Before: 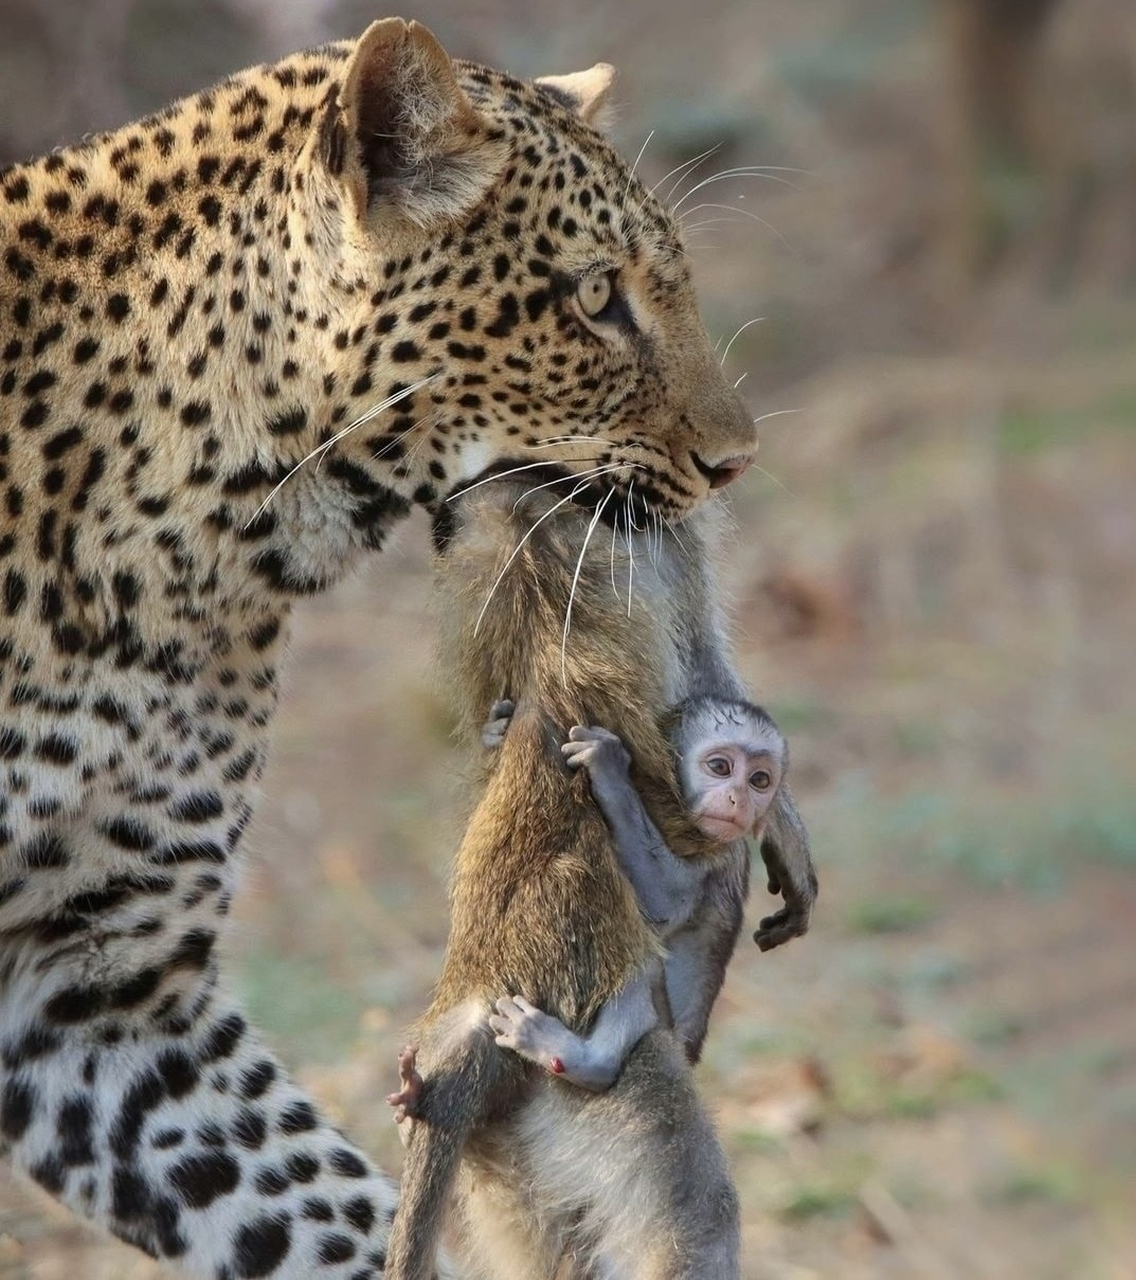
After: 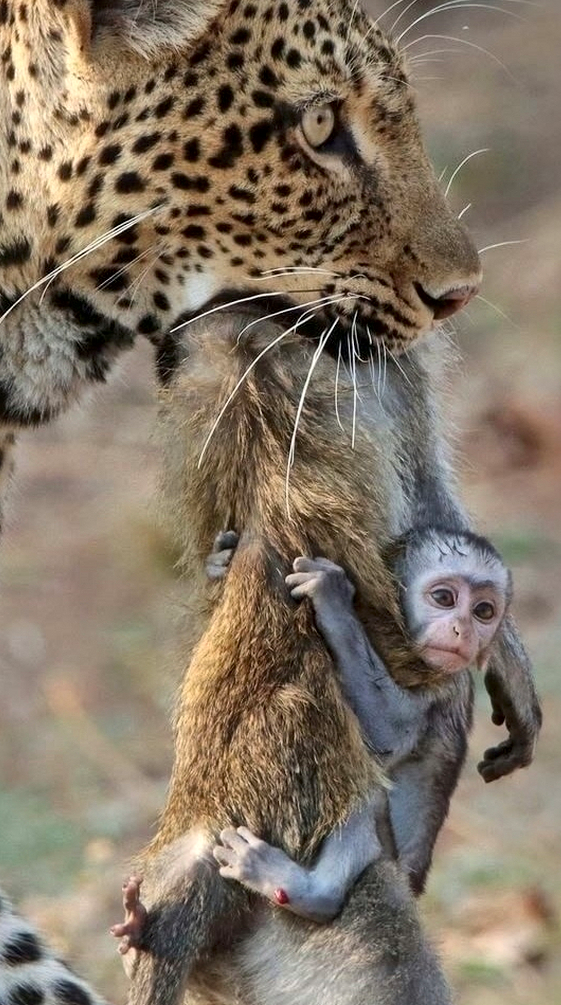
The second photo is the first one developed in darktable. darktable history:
contrast equalizer: y [[0.5 ×6], [0.5 ×6], [0.5, 0.5, 0.501, 0.545, 0.707, 0.863], [0 ×6], [0 ×6]]
crop and rotate: angle 0.02°, left 24.353%, top 13.219%, right 26.156%, bottom 8.224%
local contrast: mode bilateral grid, contrast 20, coarseness 20, detail 150%, midtone range 0.2
